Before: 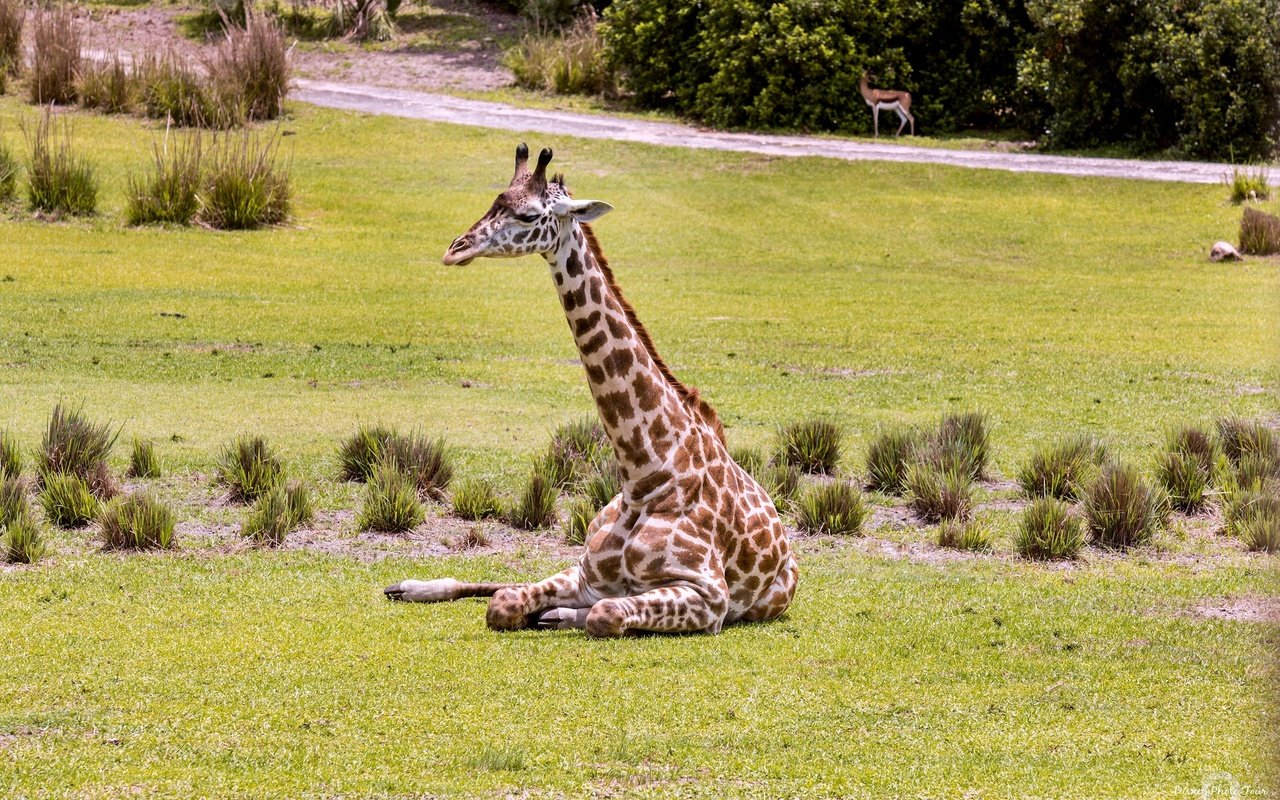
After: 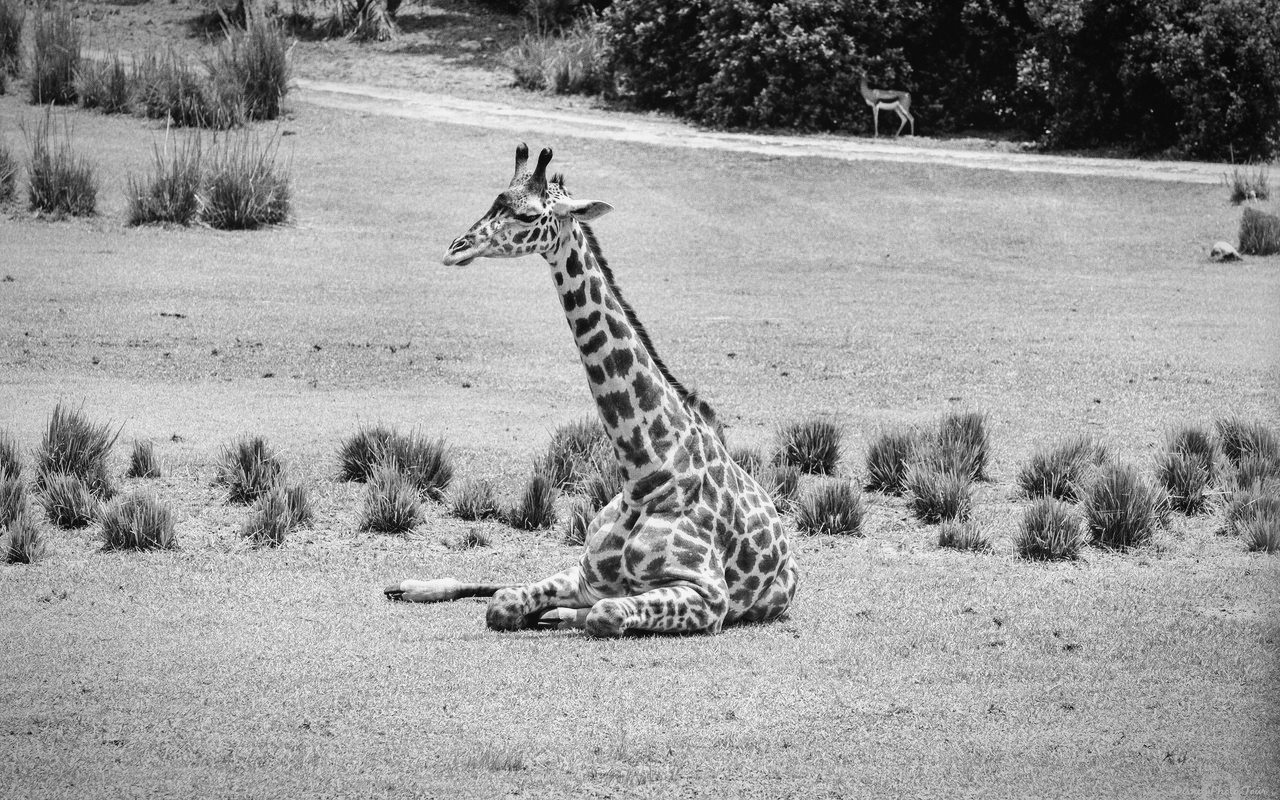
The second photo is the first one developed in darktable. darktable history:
tone curve: curves: ch0 [(0, 0.039) (0.104, 0.103) (0.273, 0.267) (0.448, 0.487) (0.704, 0.761) (0.886, 0.922) (0.994, 0.971)]; ch1 [(0, 0) (0.335, 0.298) (0.446, 0.413) (0.485, 0.487) (0.515, 0.503) (0.566, 0.563) (0.641, 0.655) (1, 1)]; ch2 [(0, 0) (0.314, 0.301) (0.421, 0.411) (0.502, 0.494) (0.528, 0.54) (0.557, 0.559) (0.612, 0.605) (0.722, 0.686) (1, 1)], color space Lab, independent channels, preserve colors none
monochrome: on, module defaults
grain: coarseness 0.09 ISO
vignetting: automatic ratio true
